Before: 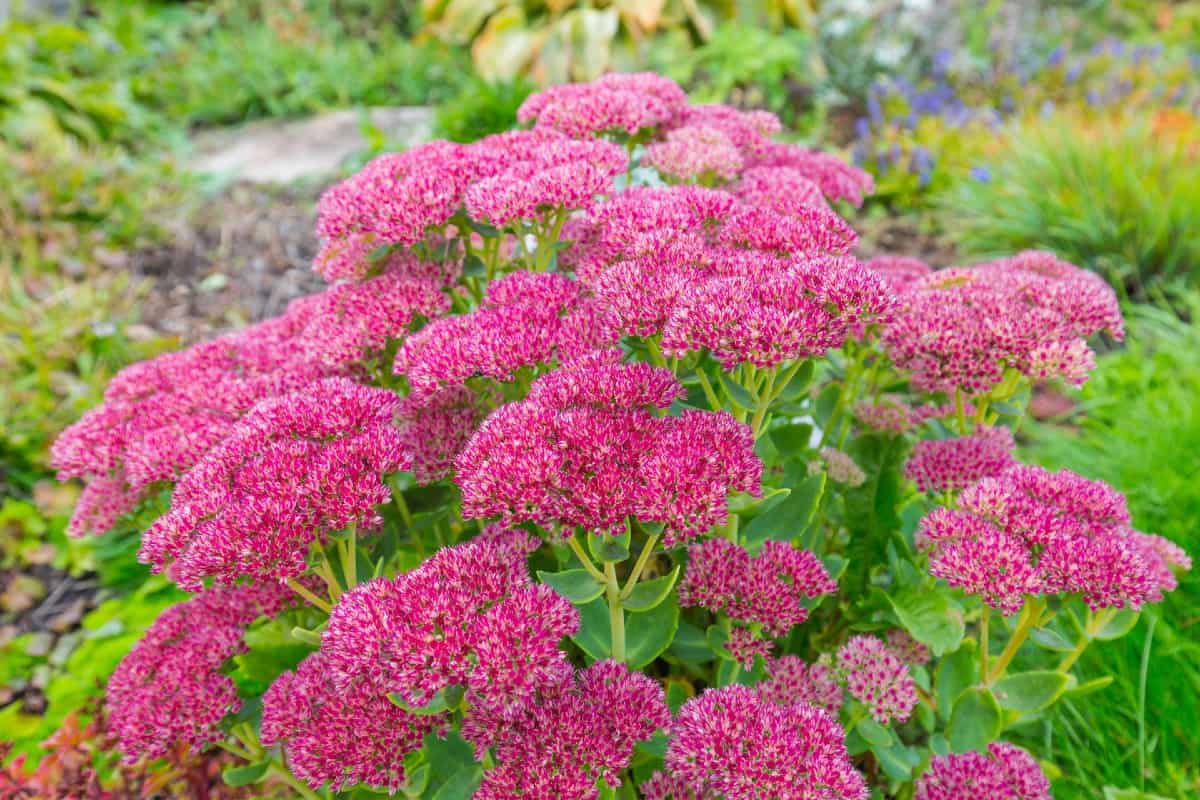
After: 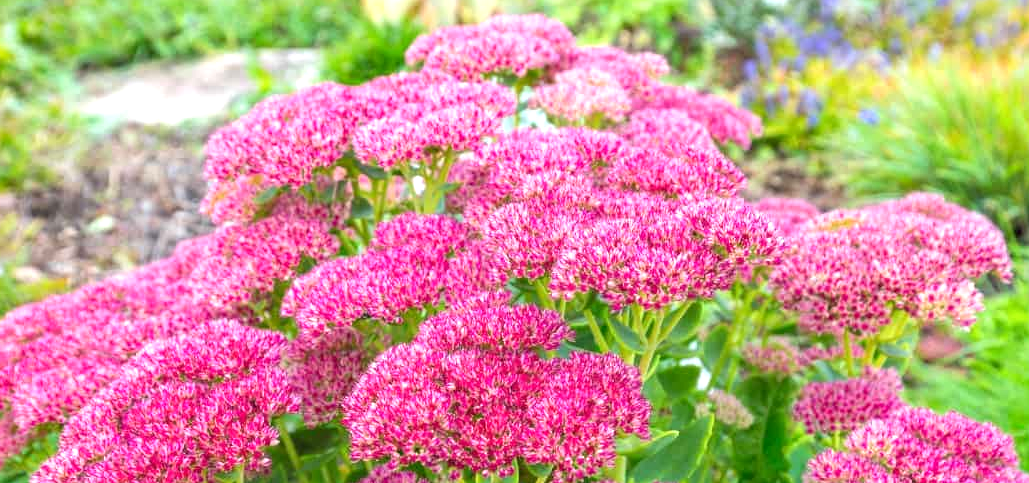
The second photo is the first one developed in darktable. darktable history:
exposure: exposure 0.638 EV, compensate highlight preservation false
local contrast: highlights 106%, shadows 103%, detail 119%, midtone range 0.2
crop and rotate: left 9.335%, top 7.301%, right 4.835%, bottom 32.297%
